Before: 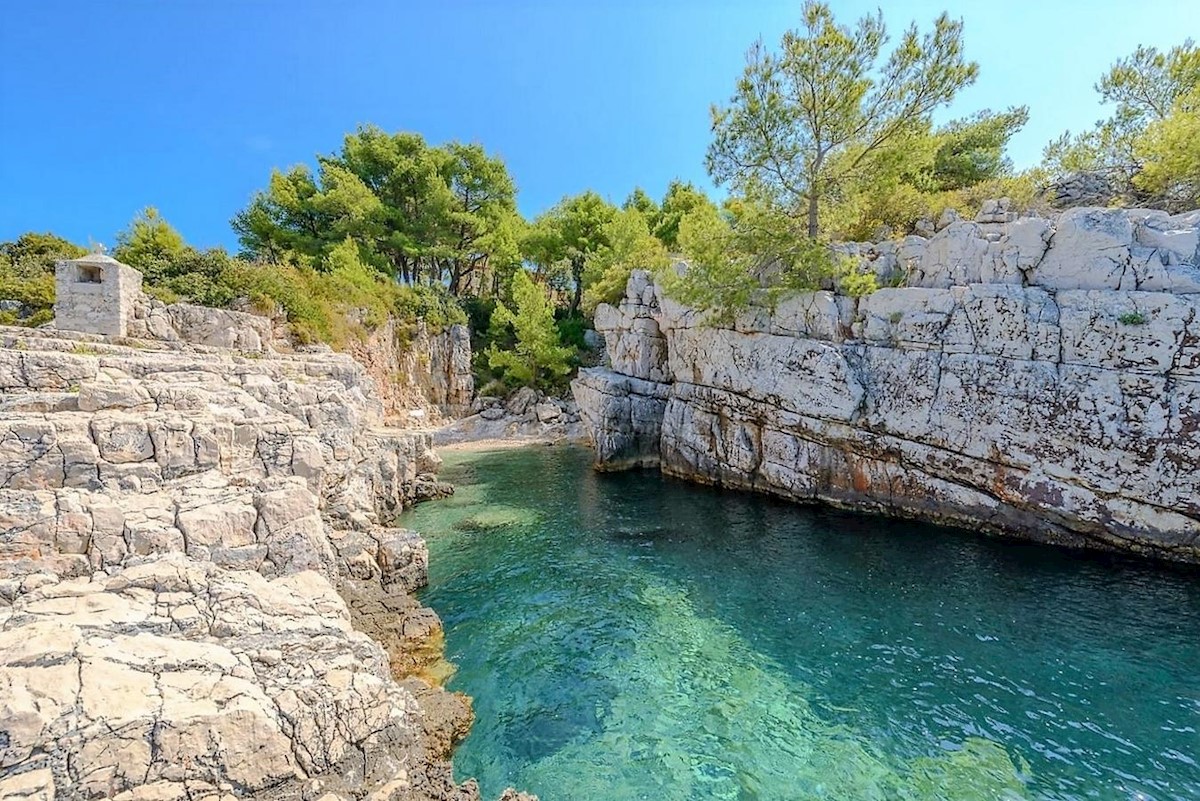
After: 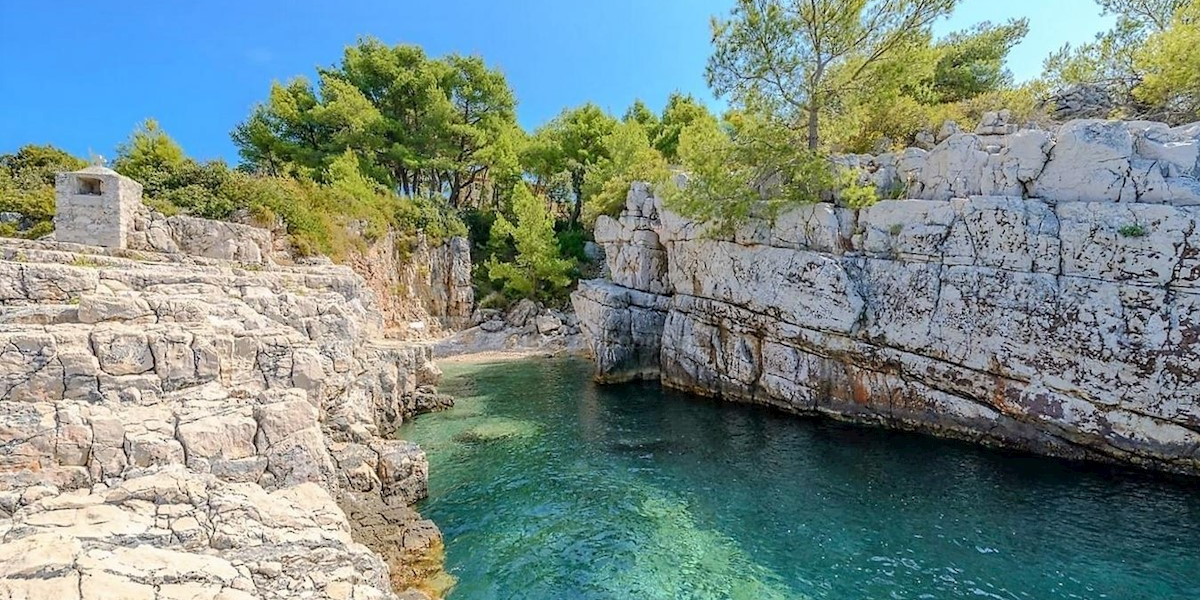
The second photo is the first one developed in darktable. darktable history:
crop: top 11.052%, bottom 13.963%
